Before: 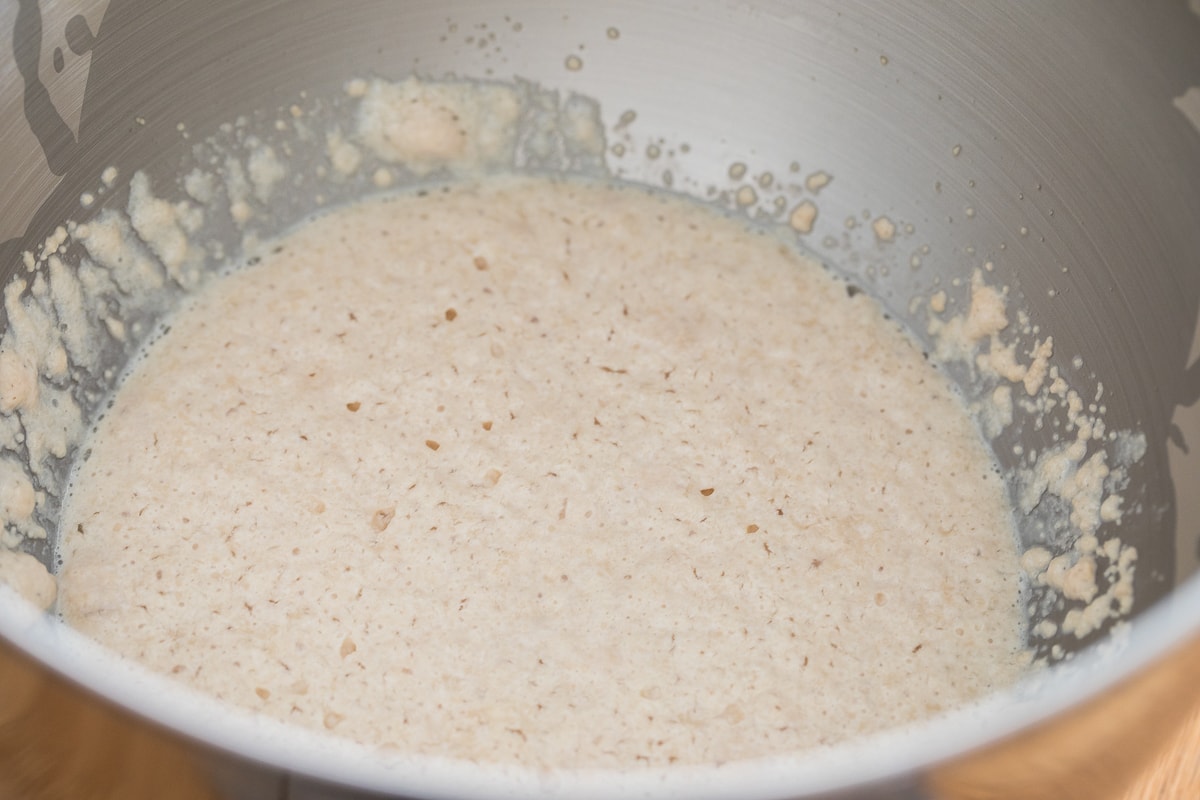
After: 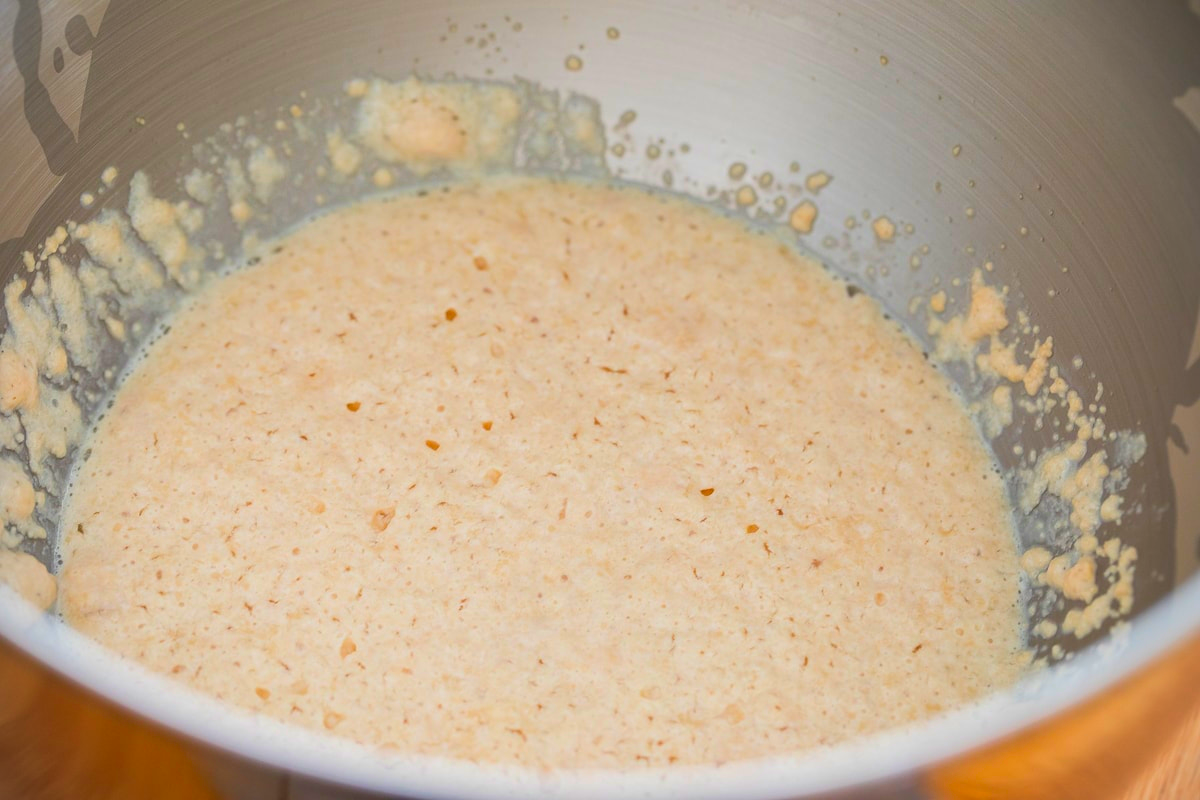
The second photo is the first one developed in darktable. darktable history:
color correction: saturation 2.15
vignetting: fall-off start 92.6%, brightness -0.52, saturation -0.51, center (-0.012, 0)
